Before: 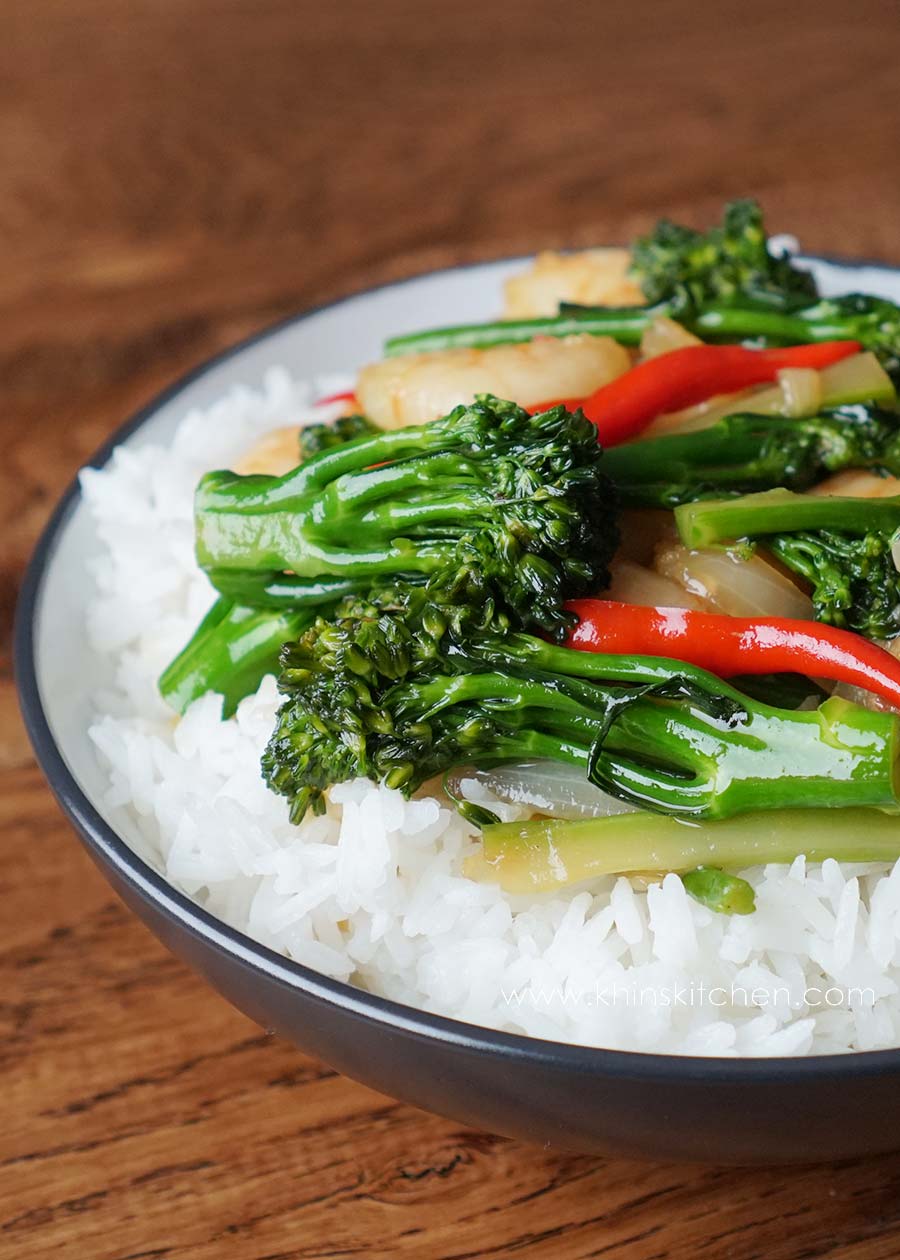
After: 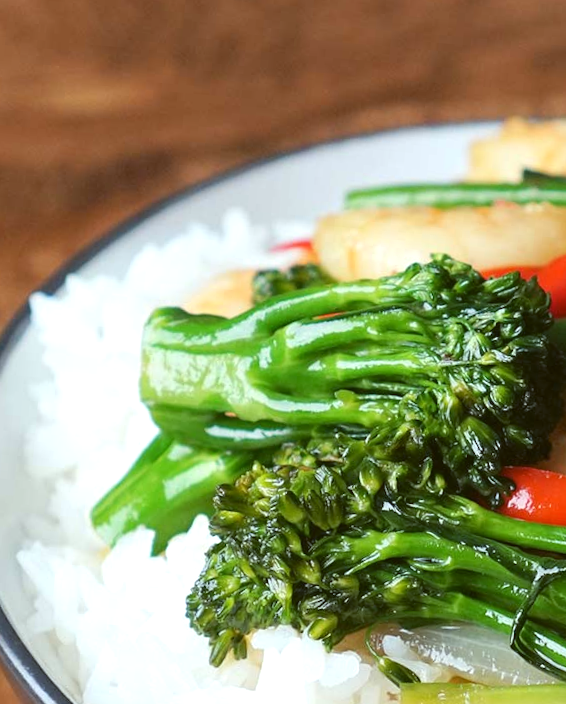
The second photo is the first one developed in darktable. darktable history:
crop and rotate: angle -4.99°, left 2.122%, top 6.945%, right 27.566%, bottom 30.519%
exposure: black level correction 0, exposure 0.5 EV, compensate highlight preservation false
color balance: lift [1.004, 1.002, 1.002, 0.998], gamma [1, 1.007, 1.002, 0.993], gain [1, 0.977, 1.013, 1.023], contrast -3.64%
